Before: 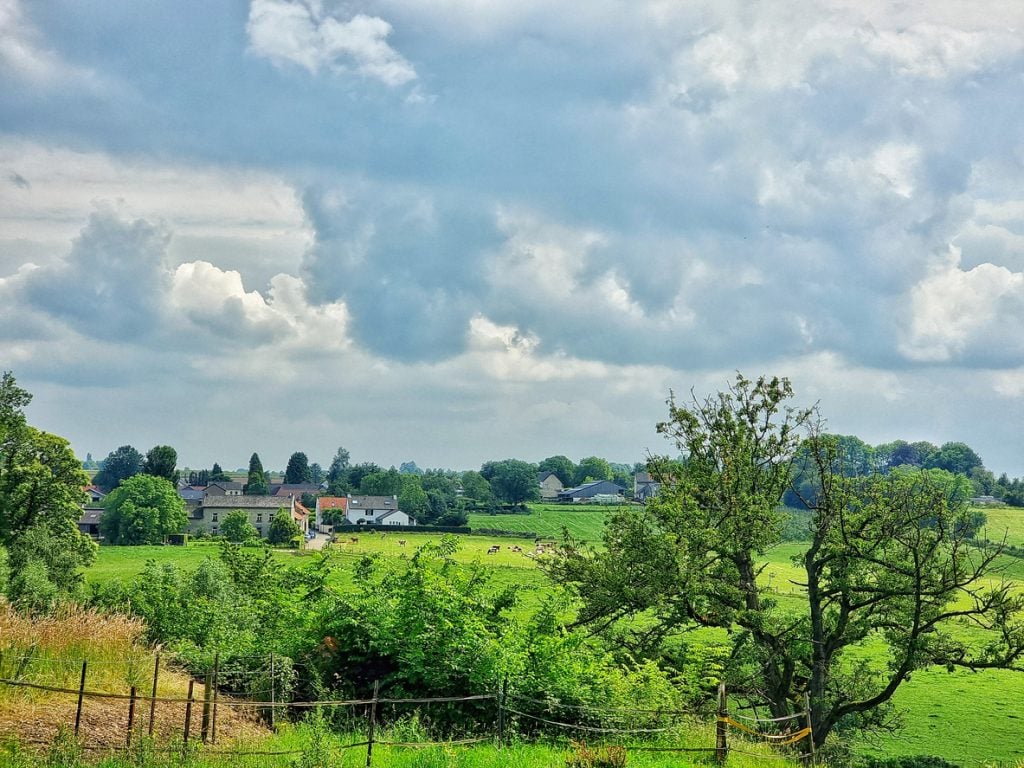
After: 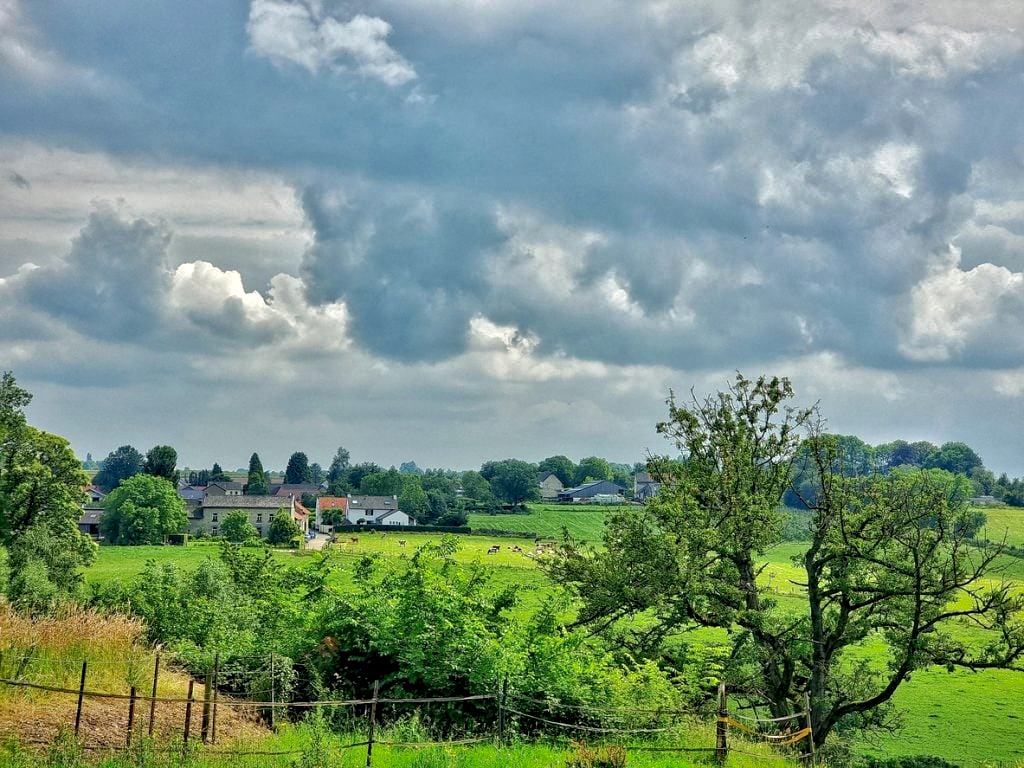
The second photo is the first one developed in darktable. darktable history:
contrast equalizer: y [[0.531, 0.548, 0.559, 0.557, 0.544, 0.527], [0.5 ×6], [0.5 ×6], [0 ×6], [0 ×6]]
shadows and highlights: highlights -60
